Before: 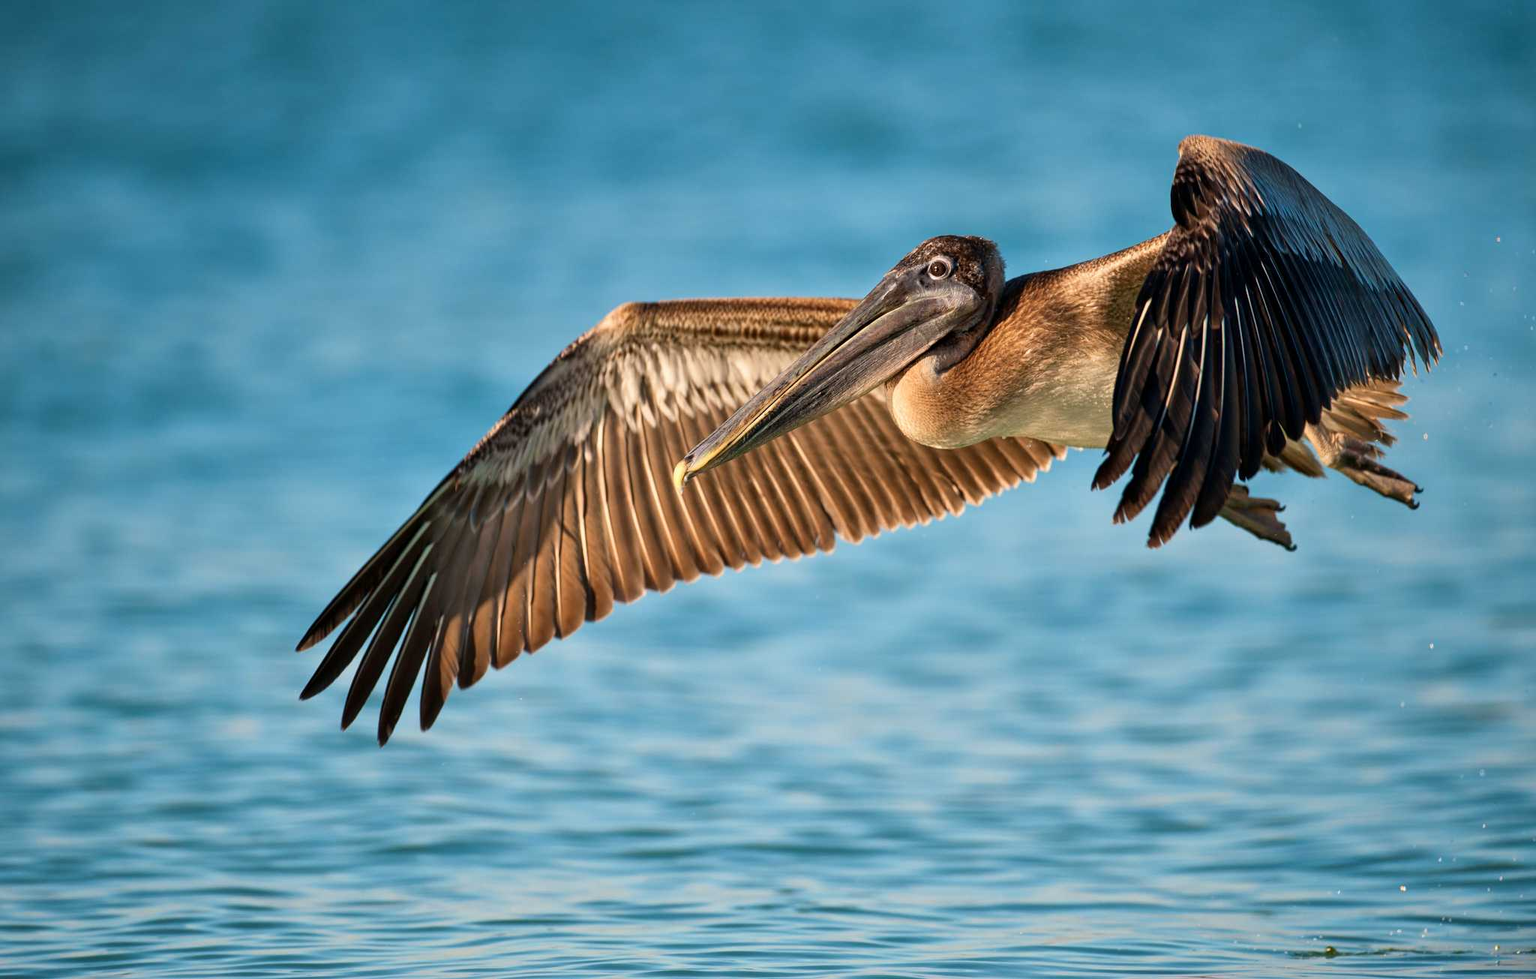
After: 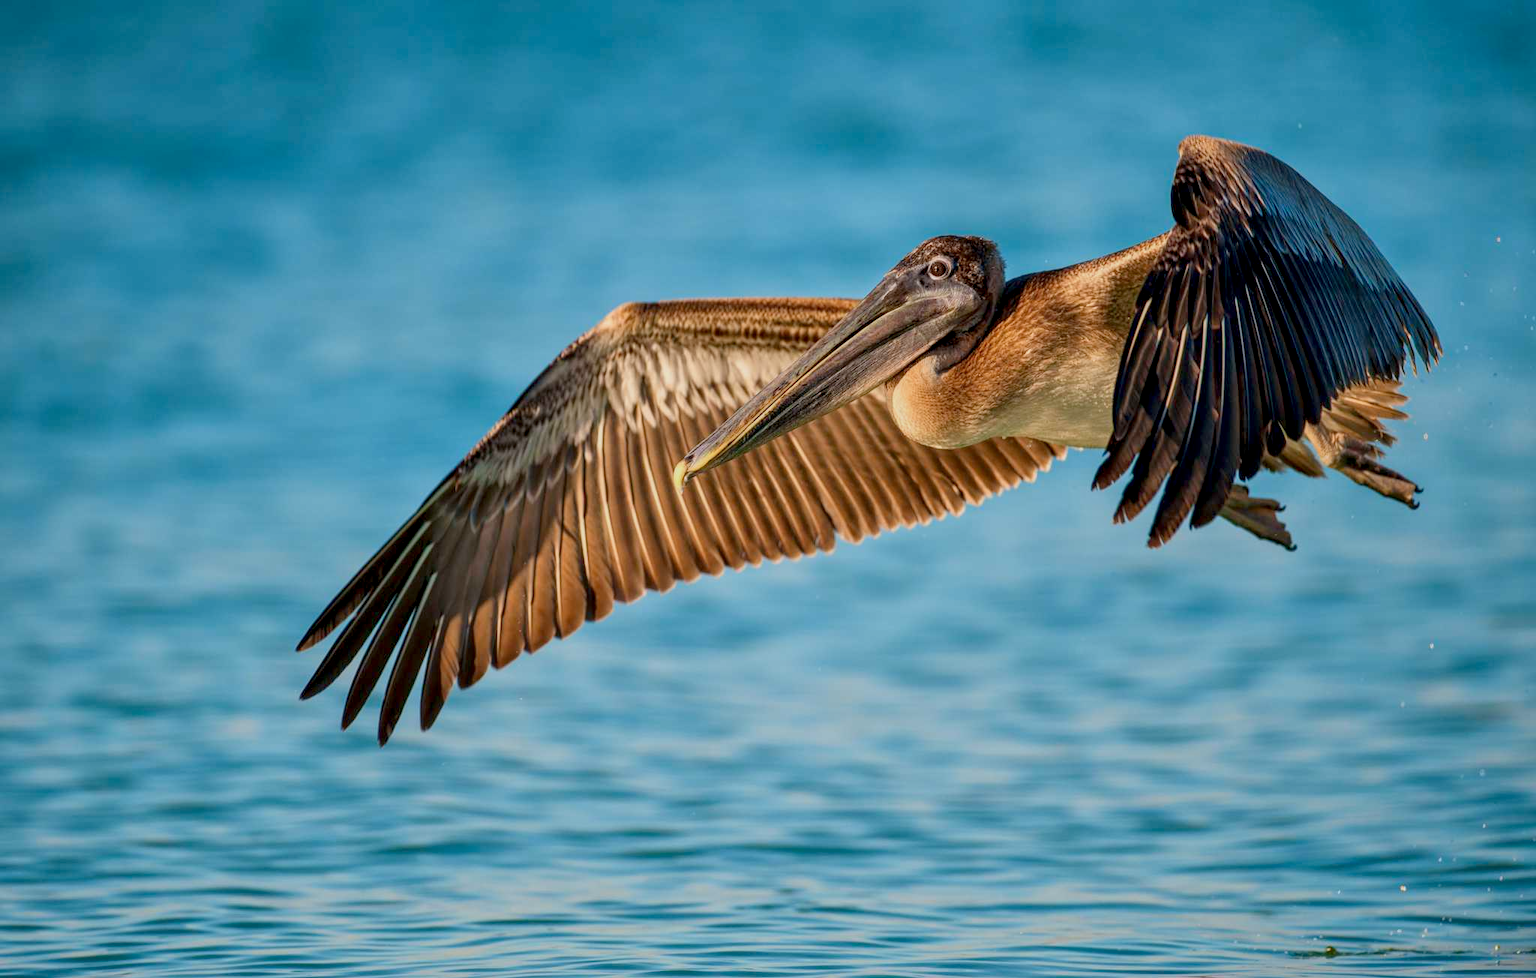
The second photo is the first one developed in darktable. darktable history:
local contrast: detail 150%
color balance rgb: power › luminance 3.262%, power › hue 234.71°, perceptual saturation grading › global saturation 0.949%, perceptual brilliance grading › global brilliance 1.654%, perceptual brilliance grading › highlights -3.835%, global vibrance 24.276%, contrast -25.011%
